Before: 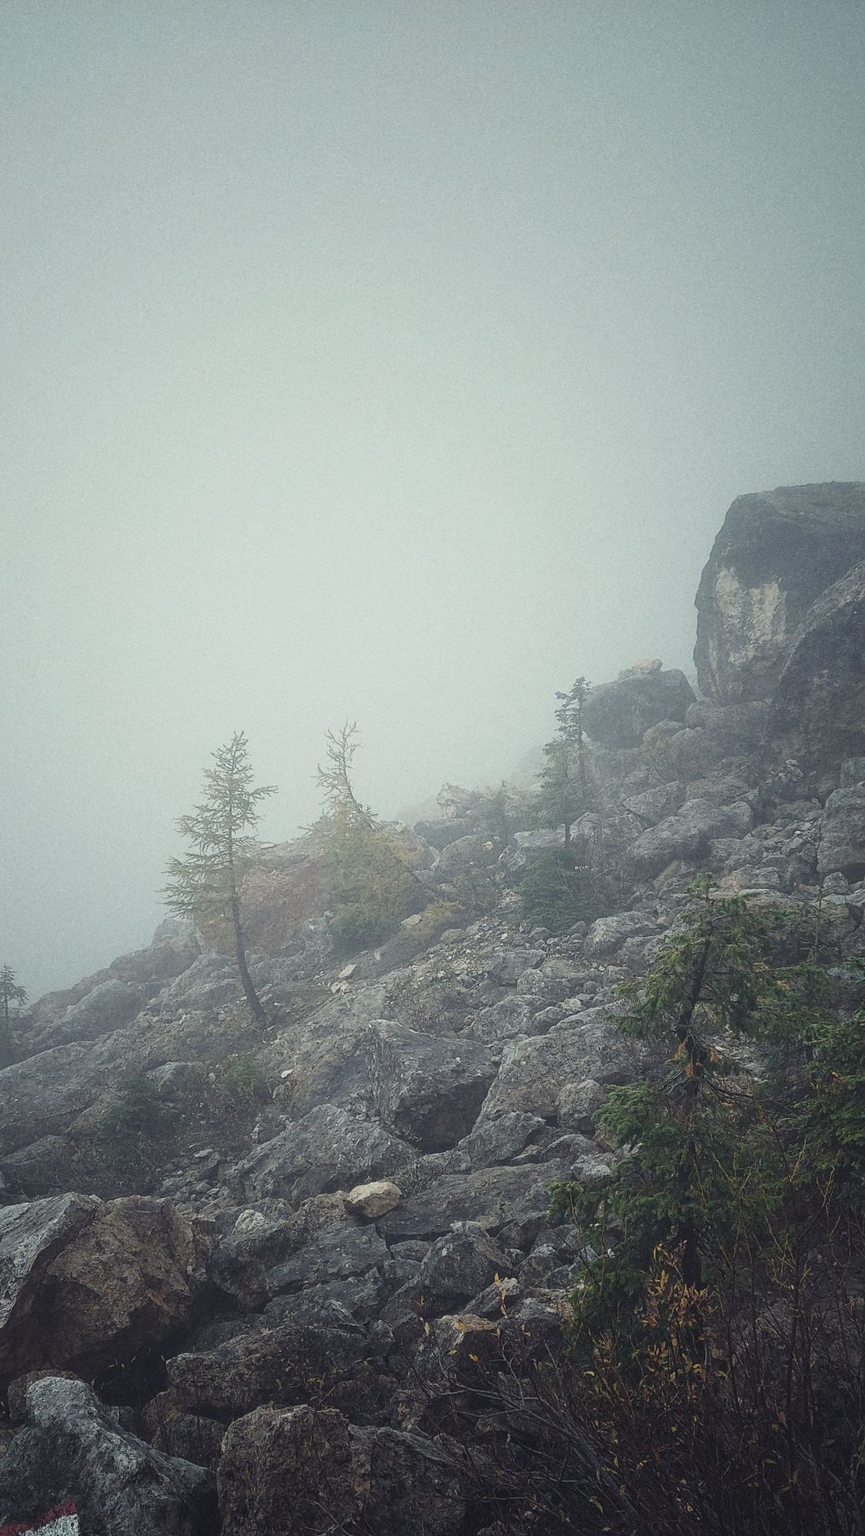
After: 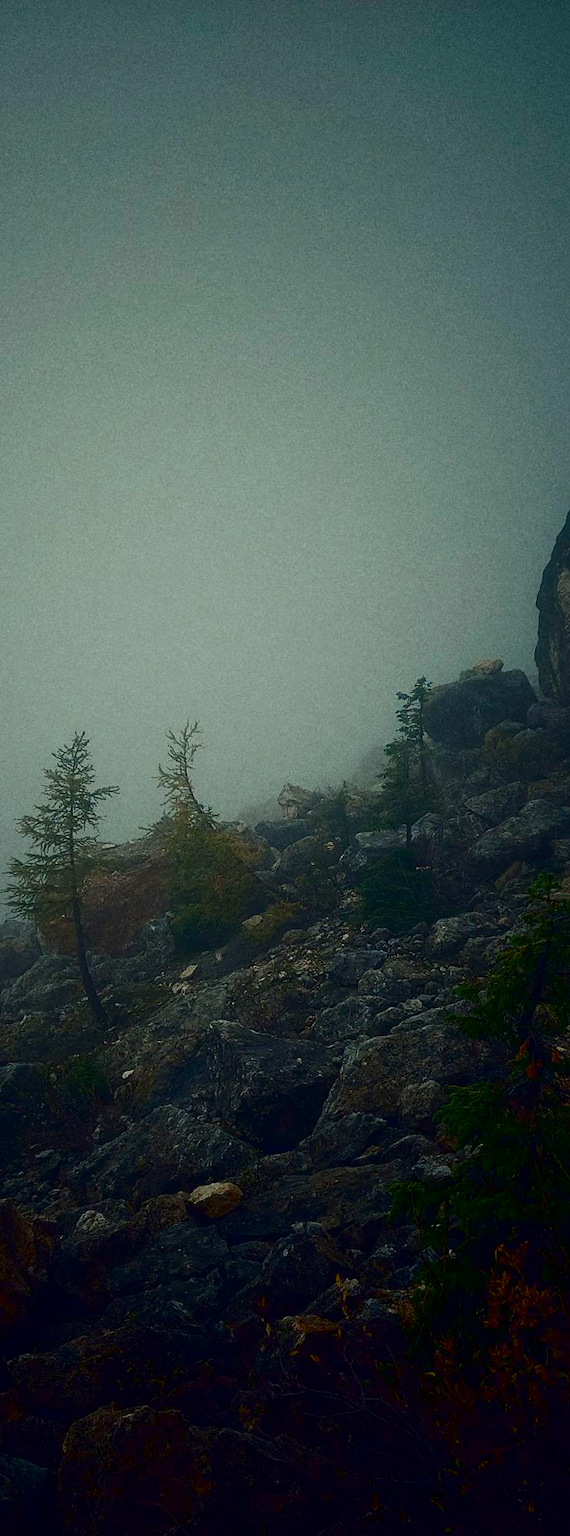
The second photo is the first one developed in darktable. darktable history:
crop and rotate: left 18.442%, right 15.508%
contrast brightness saturation: brightness -1, saturation 1
